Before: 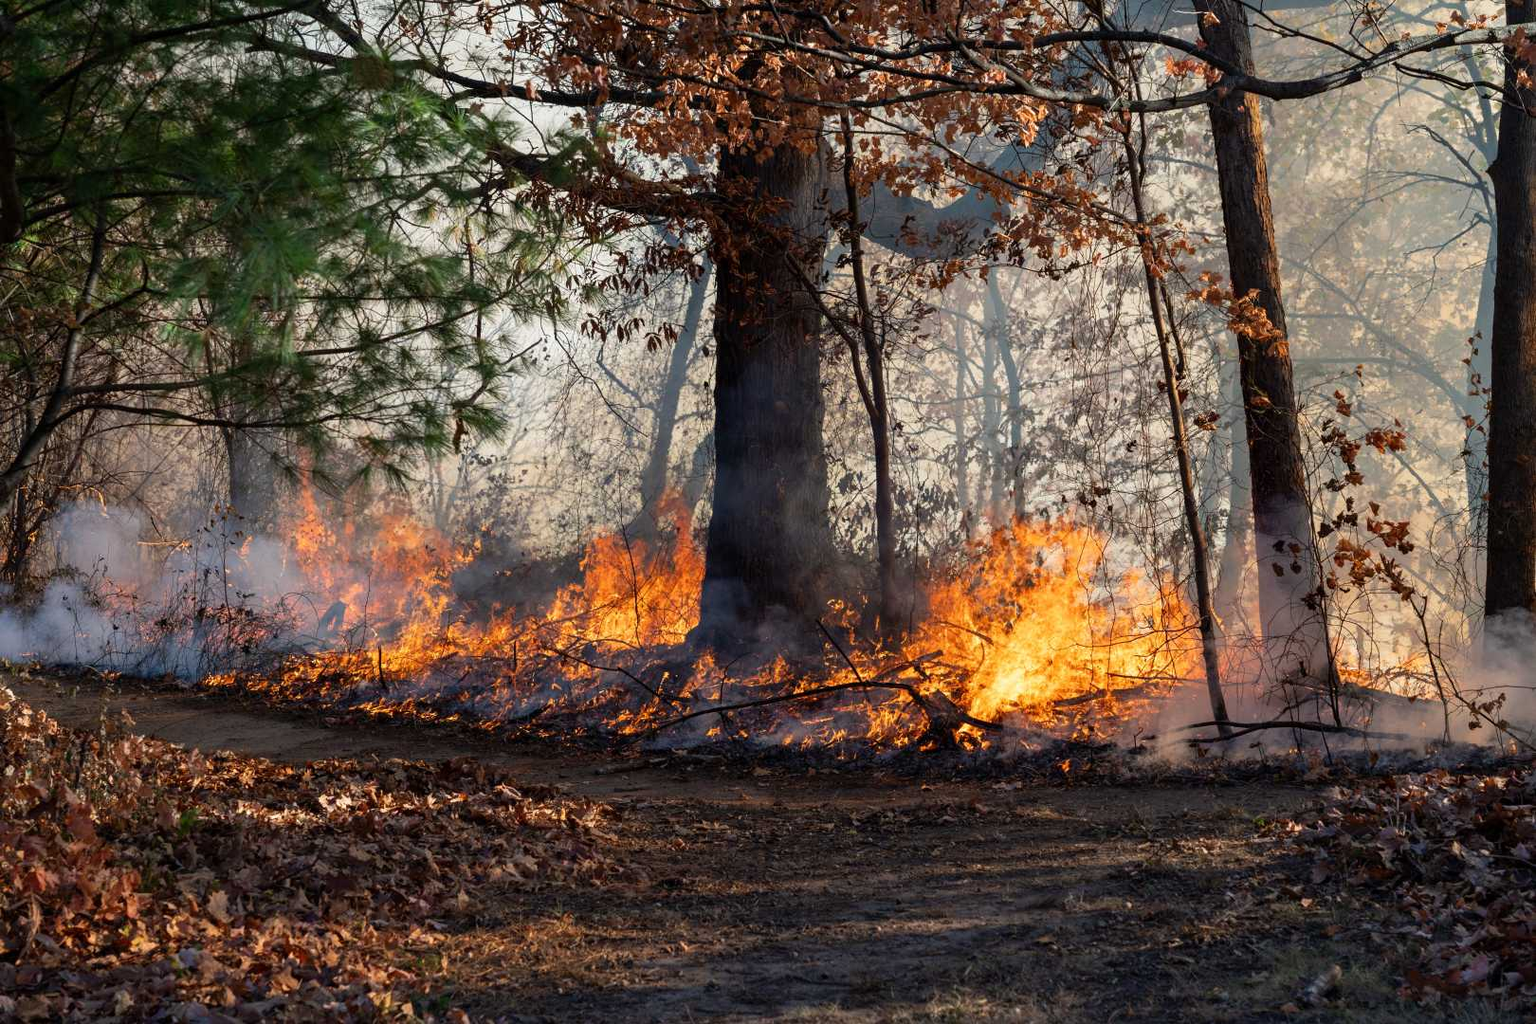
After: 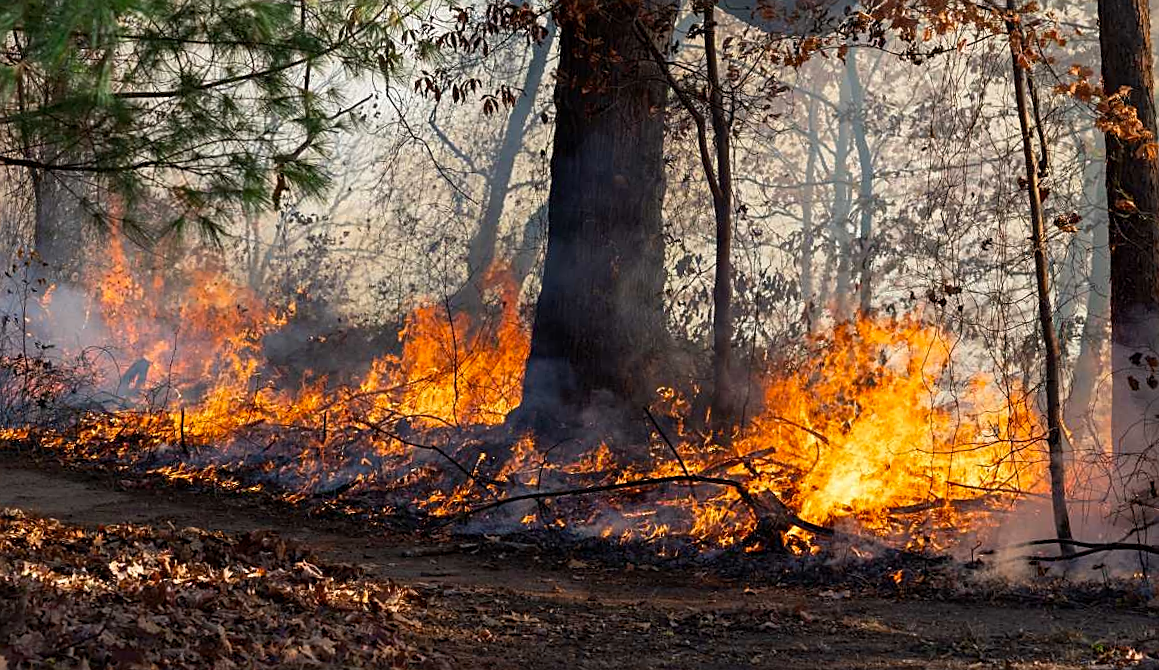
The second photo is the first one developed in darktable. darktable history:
crop and rotate: angle -3.37°, left 9.79%, top 20.73%, right 12.42%, bottom 11.82%
sharpen: on, module defaults
color balance: output saturation 110%
